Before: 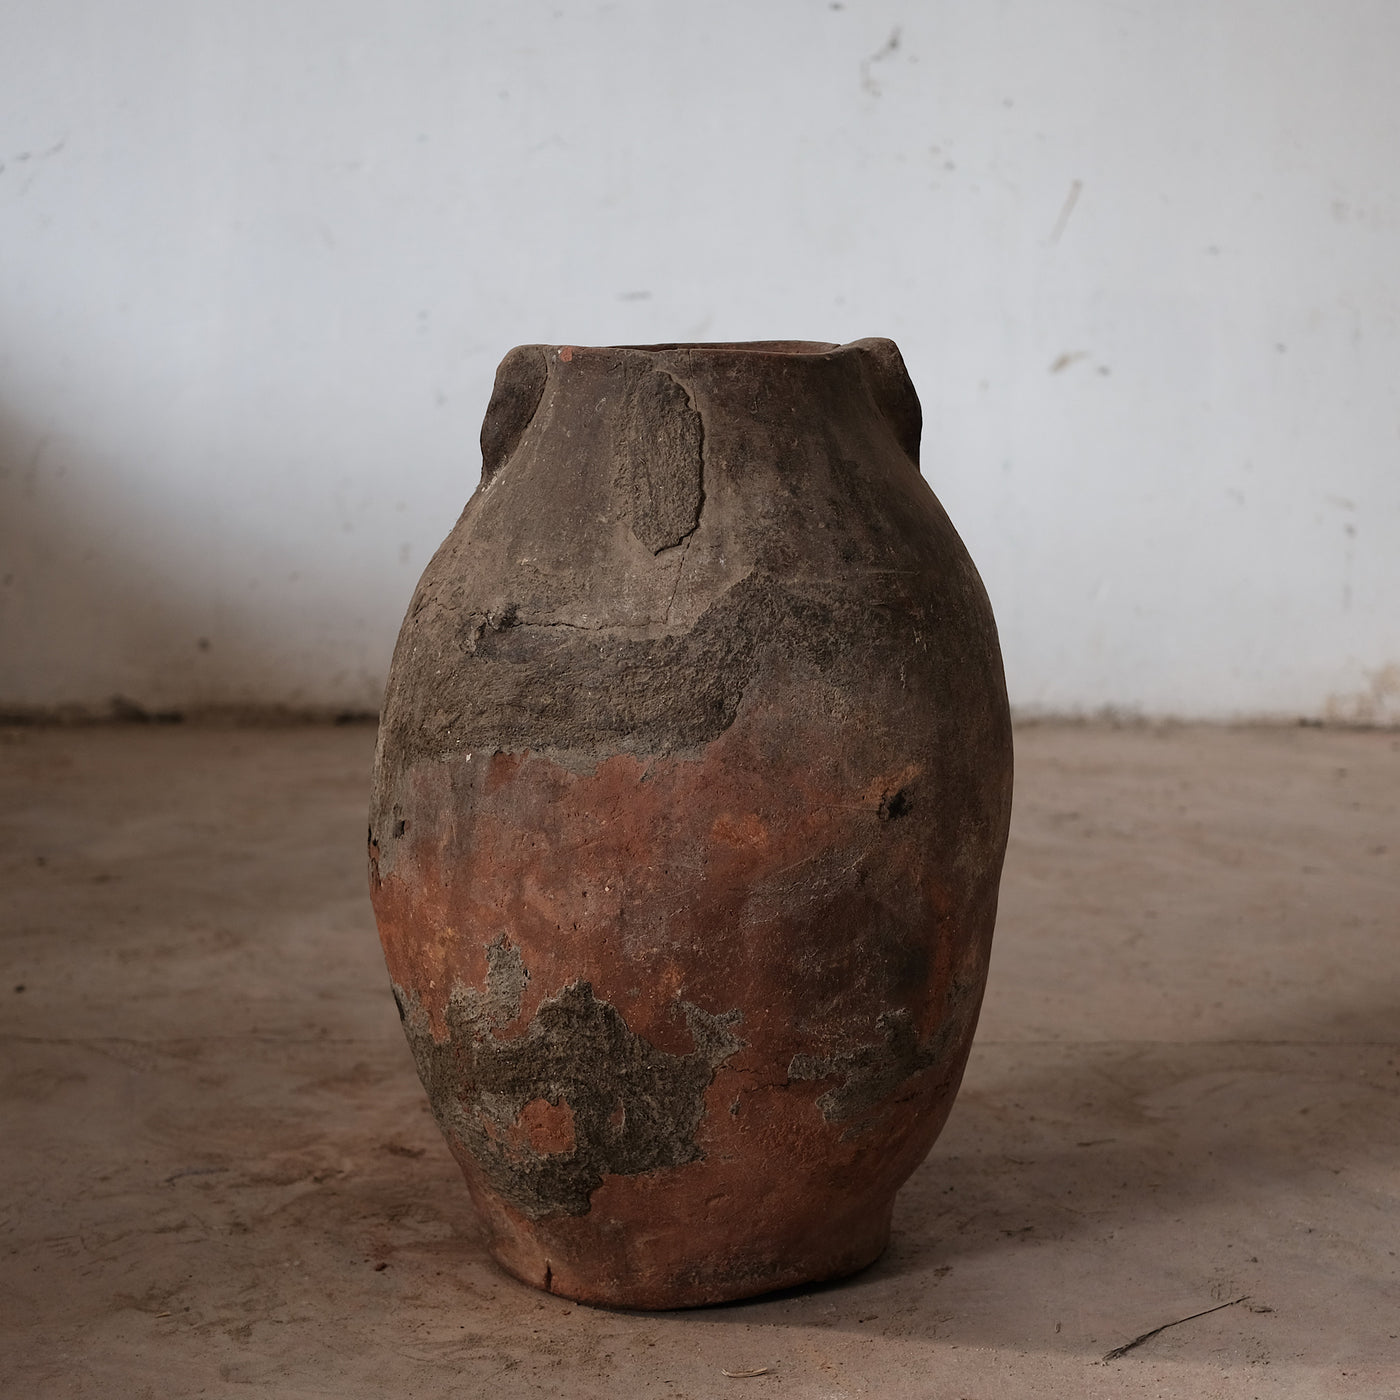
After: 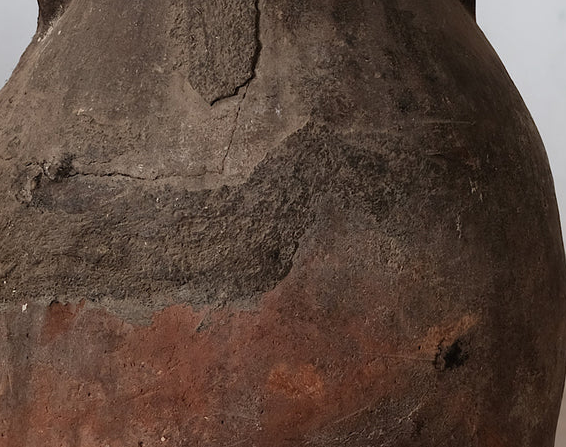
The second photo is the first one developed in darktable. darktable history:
crop: left 31.751%, top 32.172%, right 27.8%, bottom 35.83%
